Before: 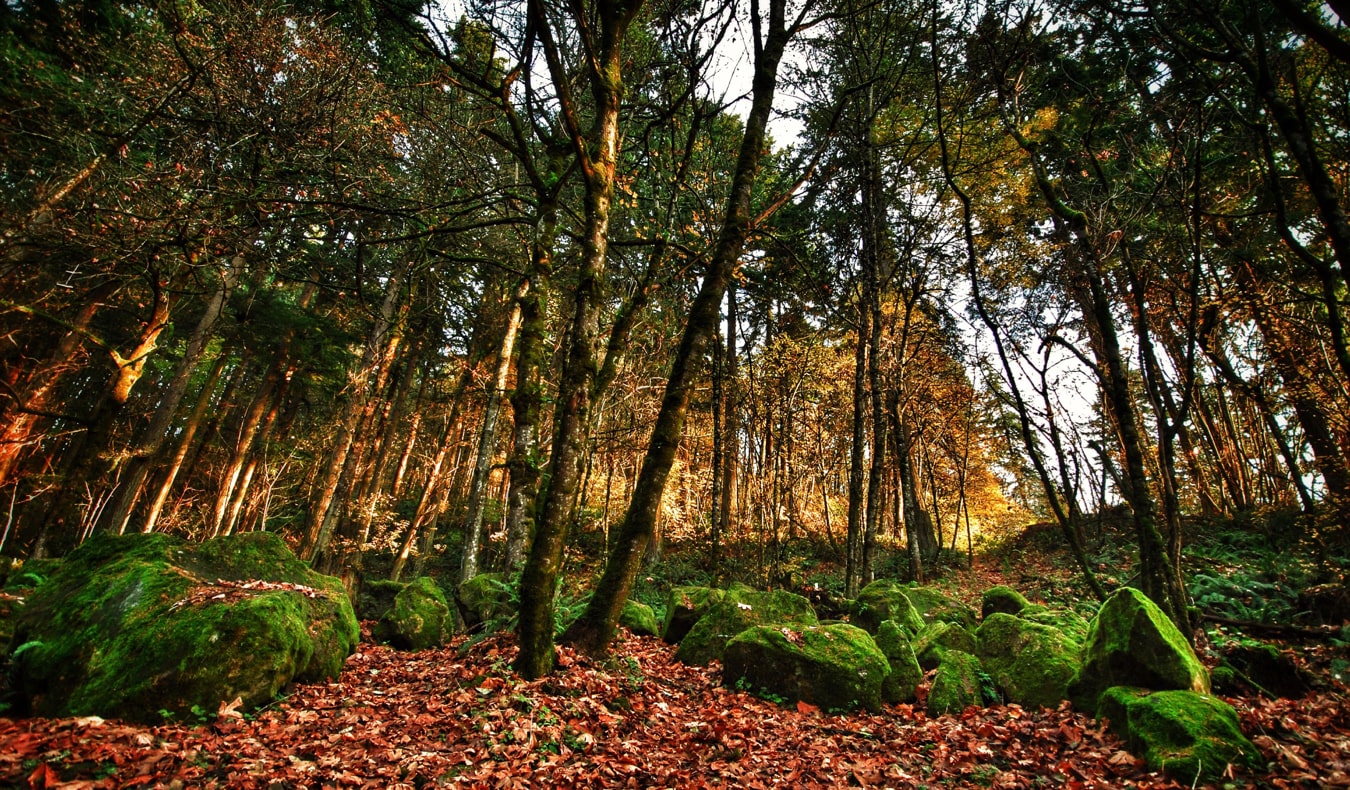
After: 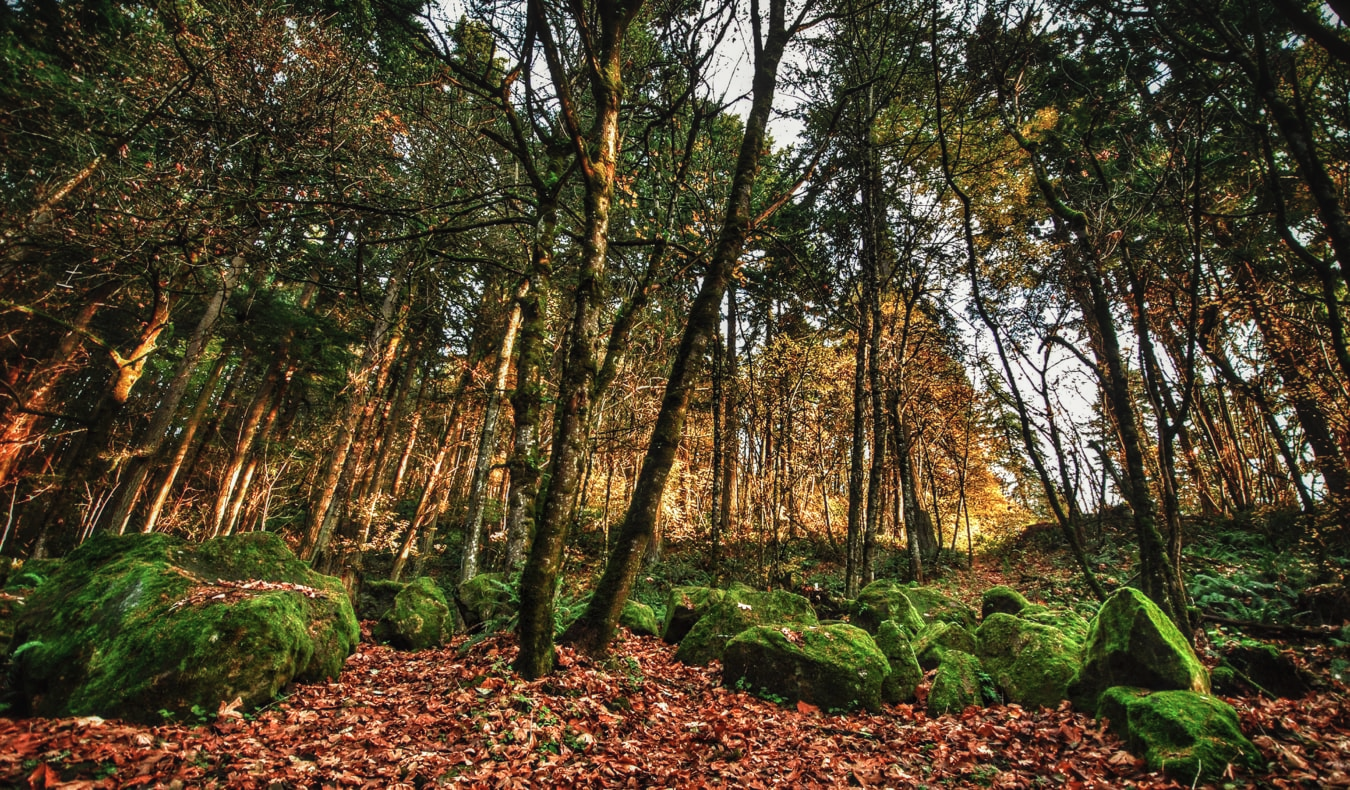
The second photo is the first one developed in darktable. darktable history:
local contrast: detail 130%
contrast brightness saturation: contrast -0.096, saturation -0.102
